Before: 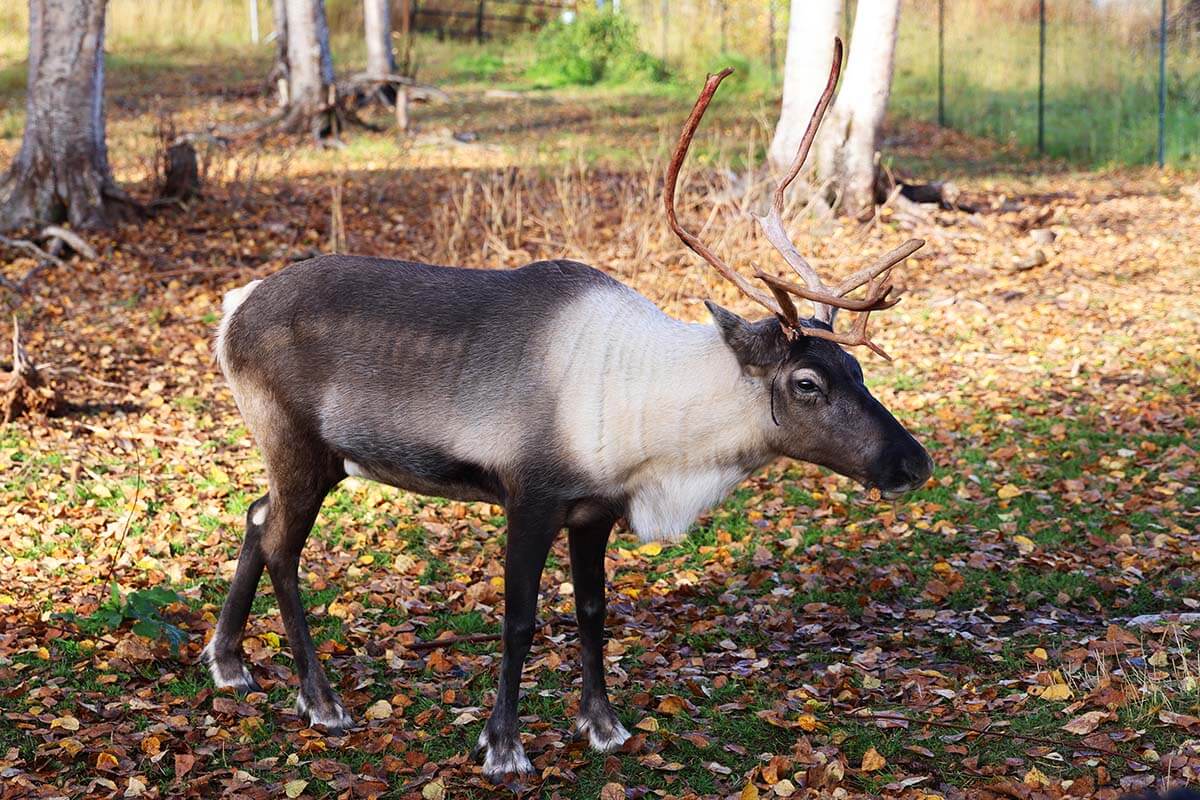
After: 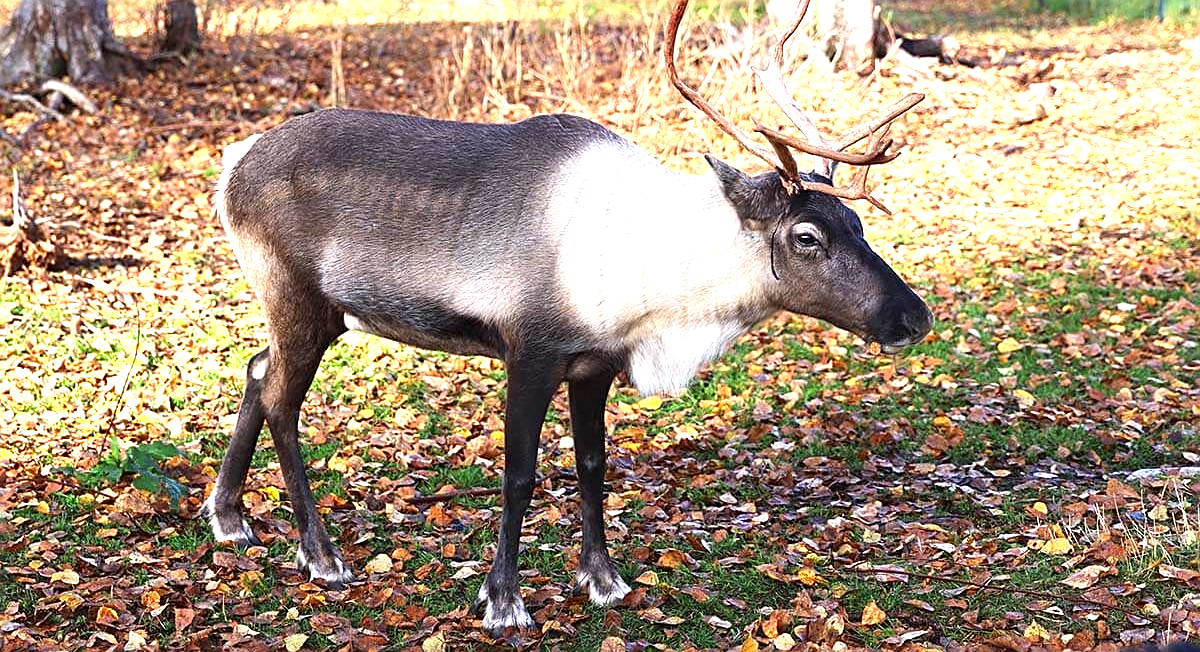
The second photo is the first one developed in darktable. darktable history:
crop and rotate: top 18.413%
exposure: black level correction 0, exposure 1.001 EV, compensate highlight preservation false
sharpen: on, module defaults
